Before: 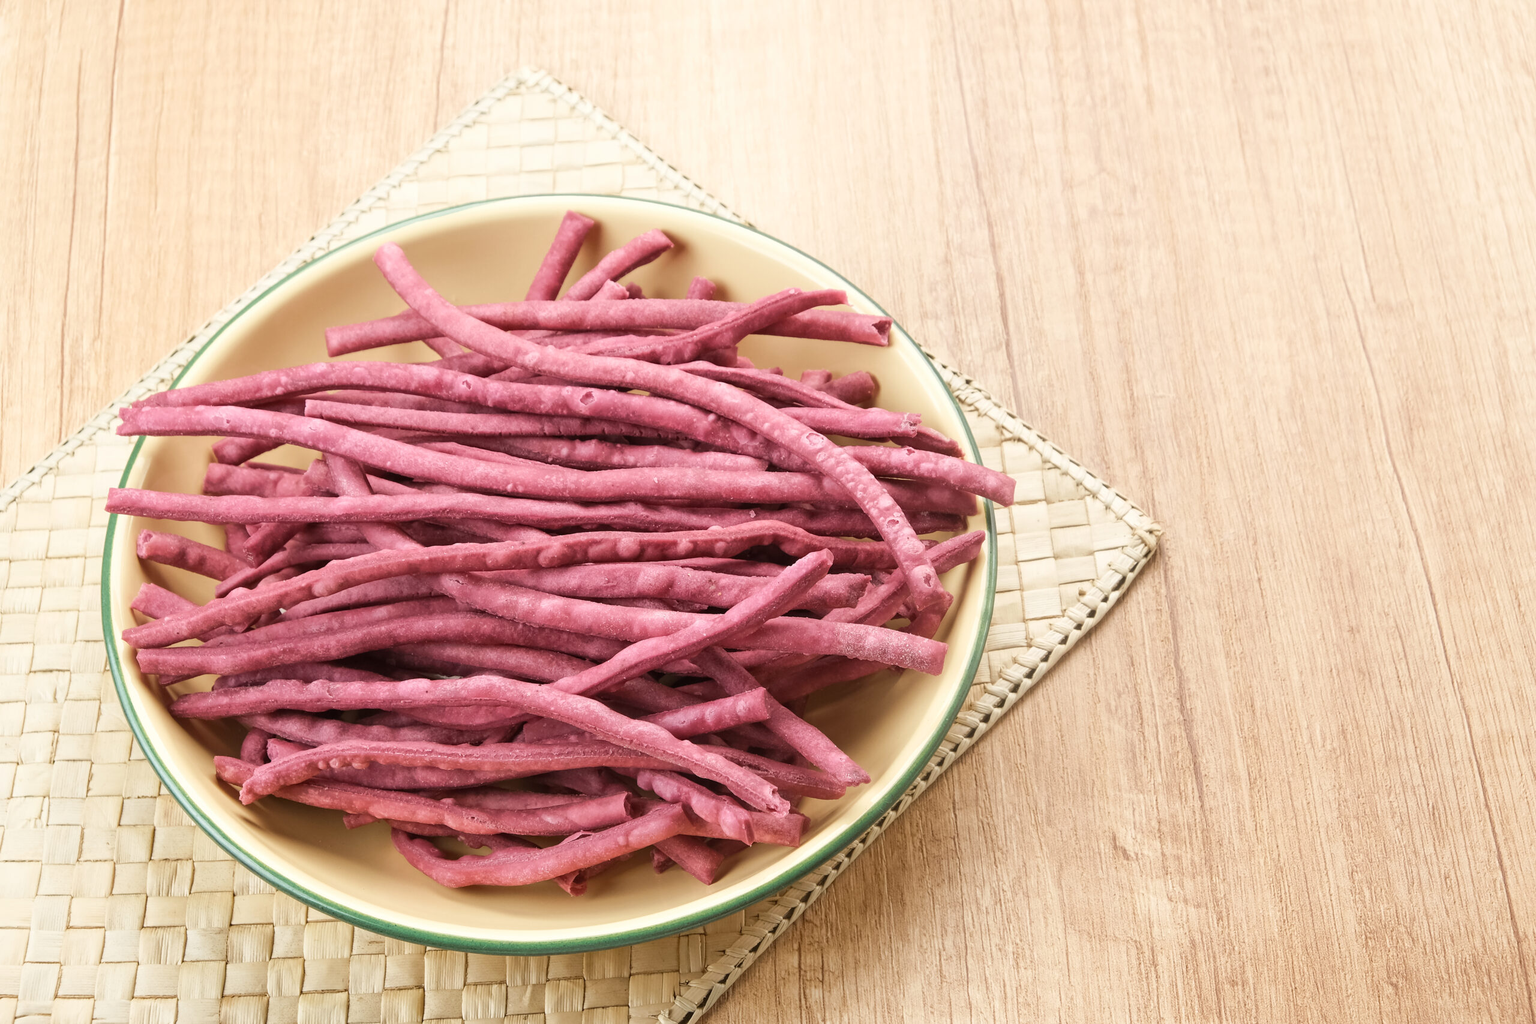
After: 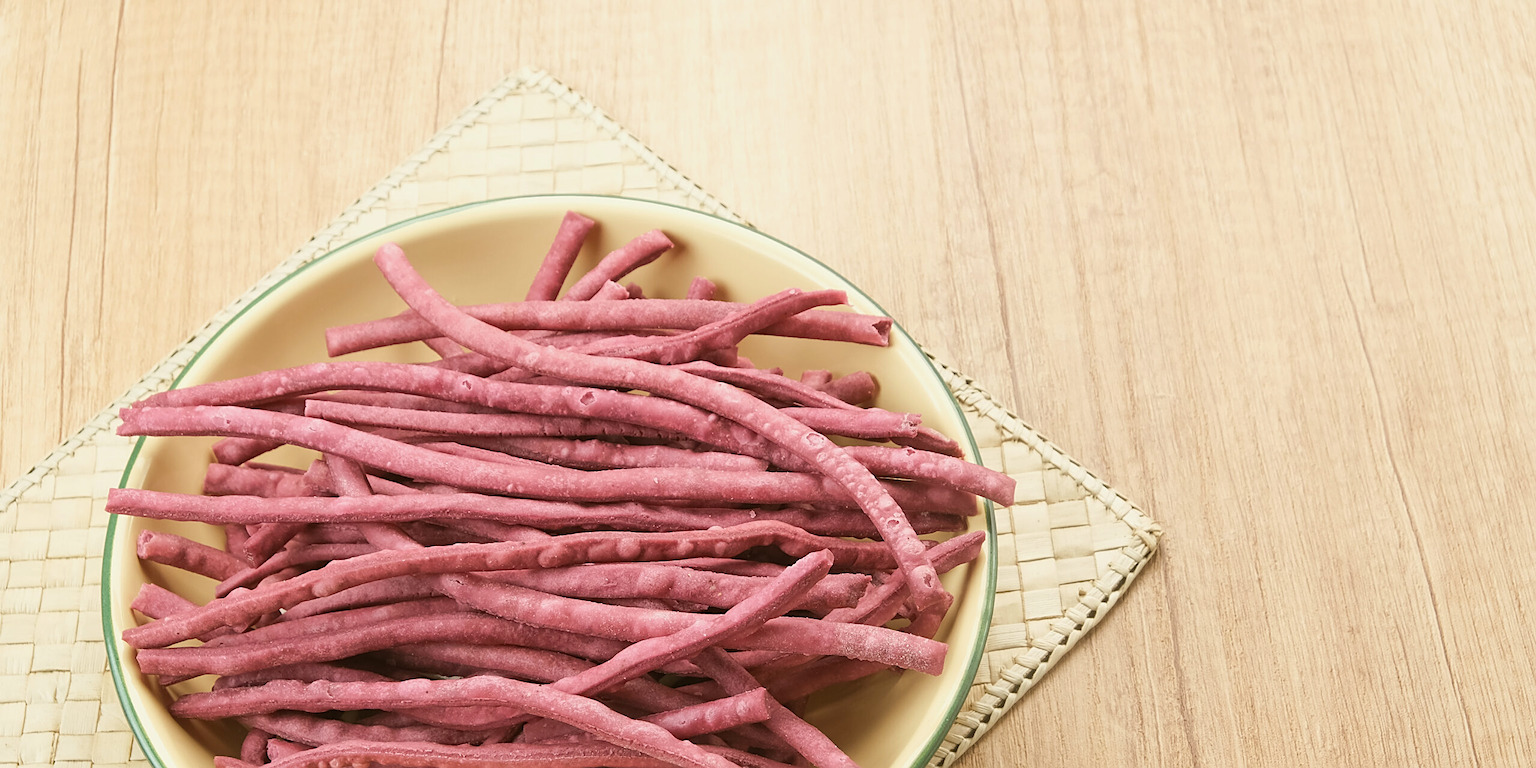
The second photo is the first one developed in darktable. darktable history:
crop: bottom 24.988%
sharpen: on, module defaults
color balance: mode lift, gamma, gain (sRGB), lift [1.04, 1, 1, 0.97], gamma [1.01, 1, 1, 0.97], gain [0.96, 1, 1, 0.97]
